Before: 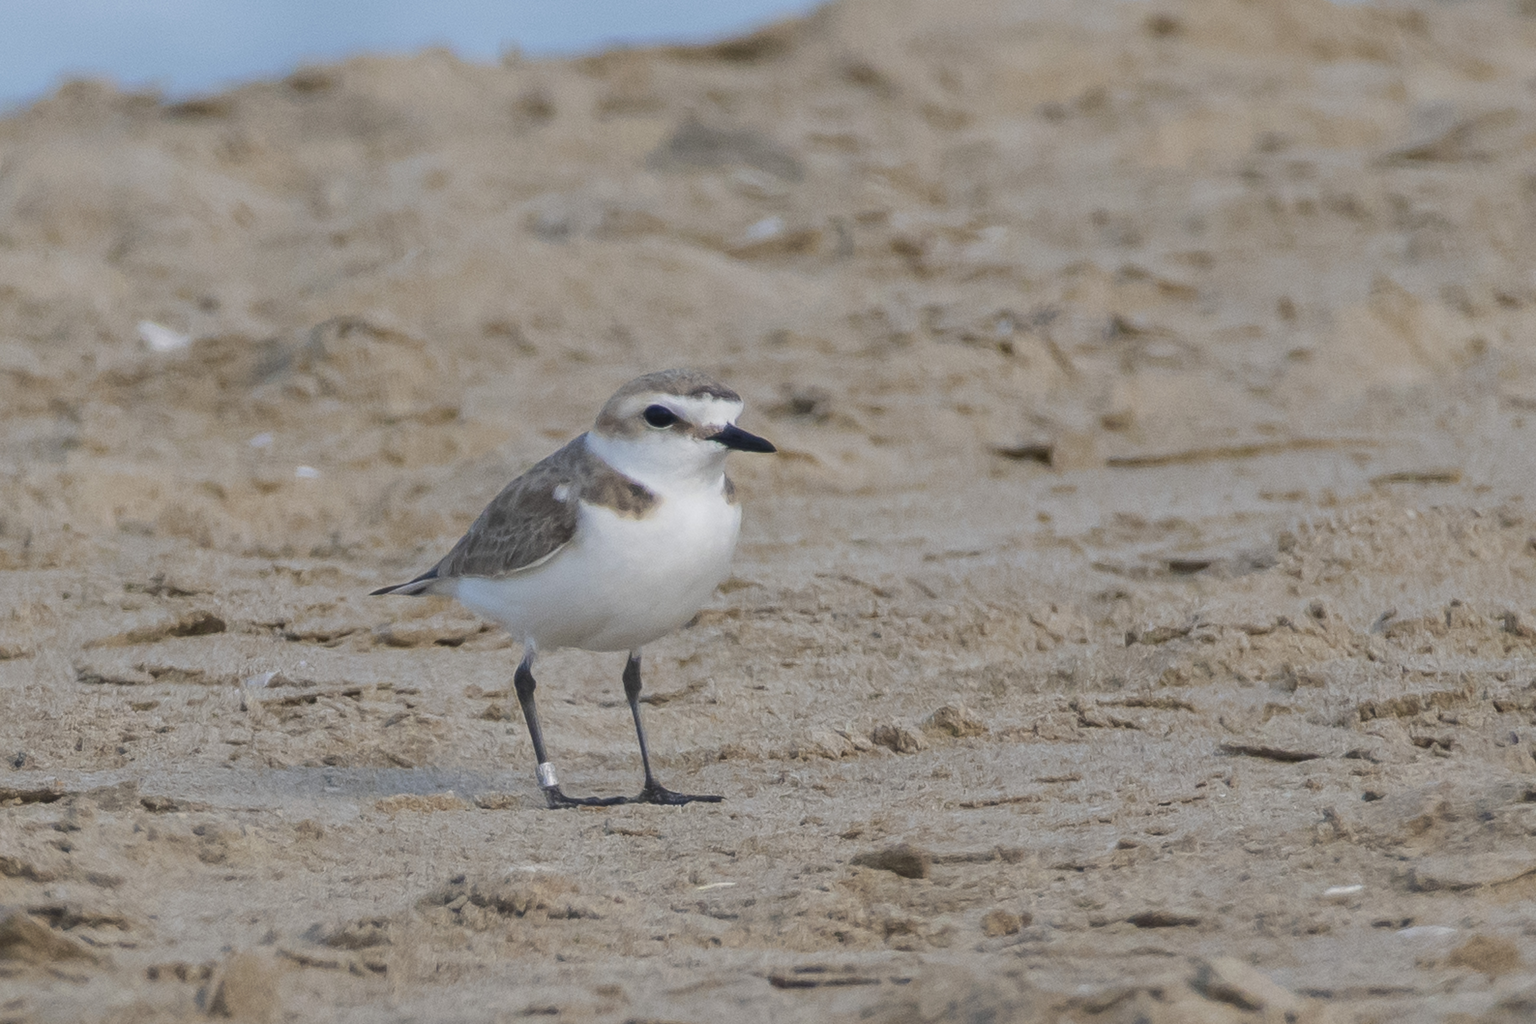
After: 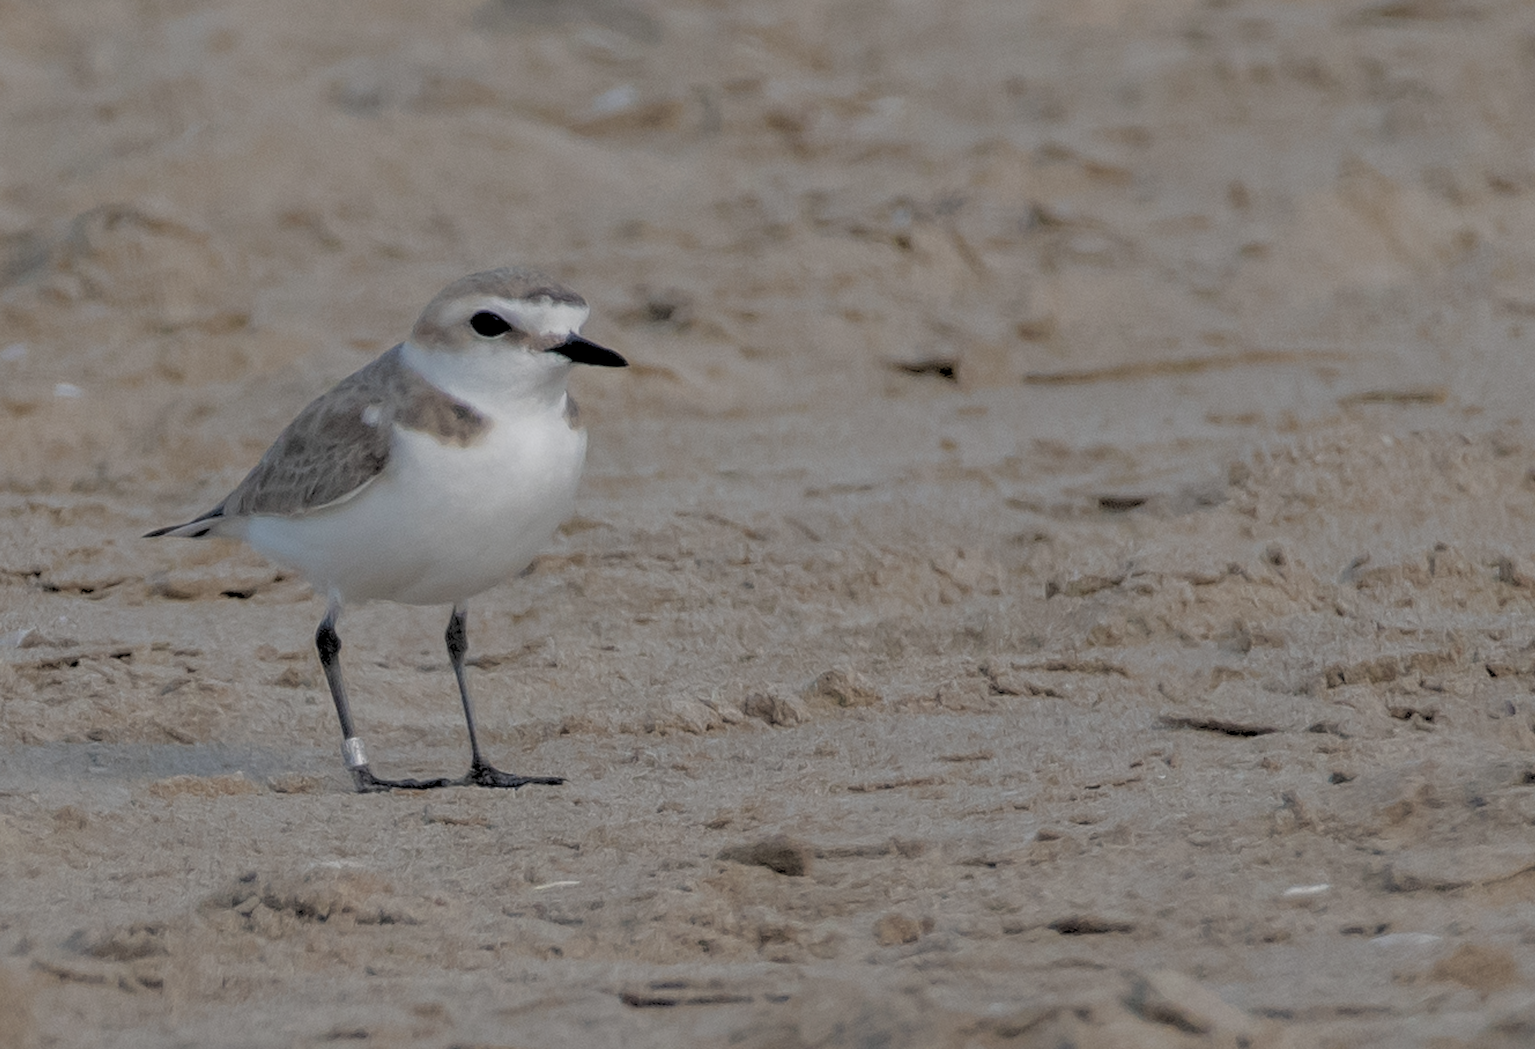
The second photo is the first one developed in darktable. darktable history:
crop: left 16.315%, top 14.246%
rgb levels: levels [[0.027, 0.429, 0.996], [0, 0.5, 1], [0, 0.5, 1]]
contrast brightness saturation: contrast 0.1, saturation -0.3
base curve: curves: ch0 [(0, 0) (0.841, 0.609) (1, 1)]
